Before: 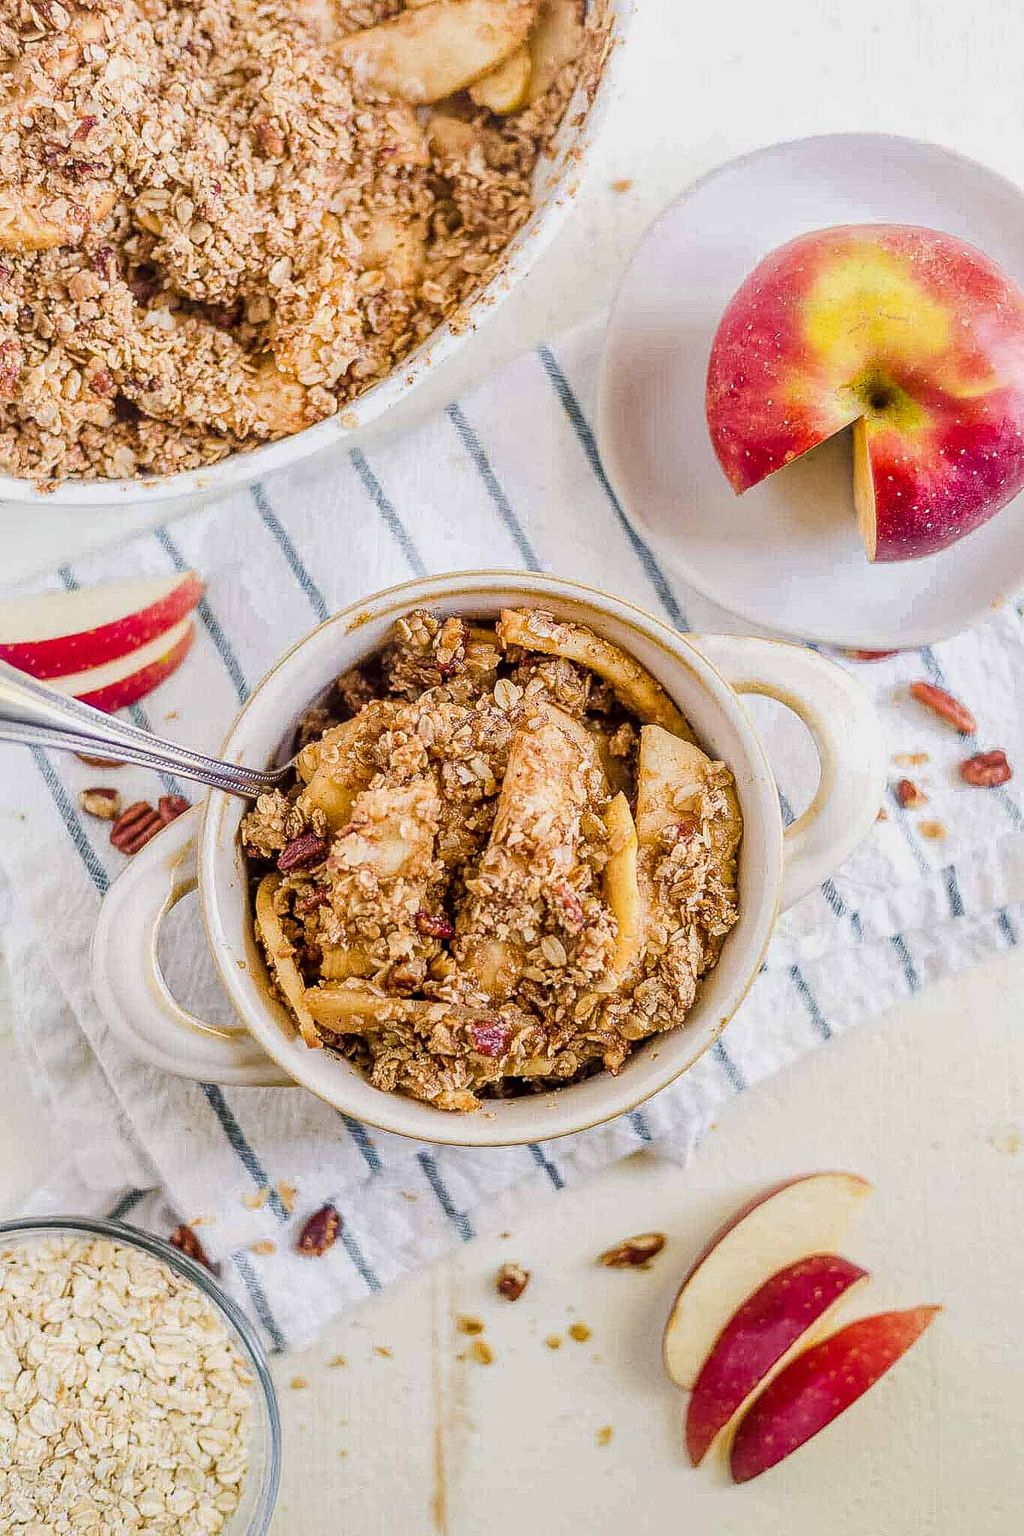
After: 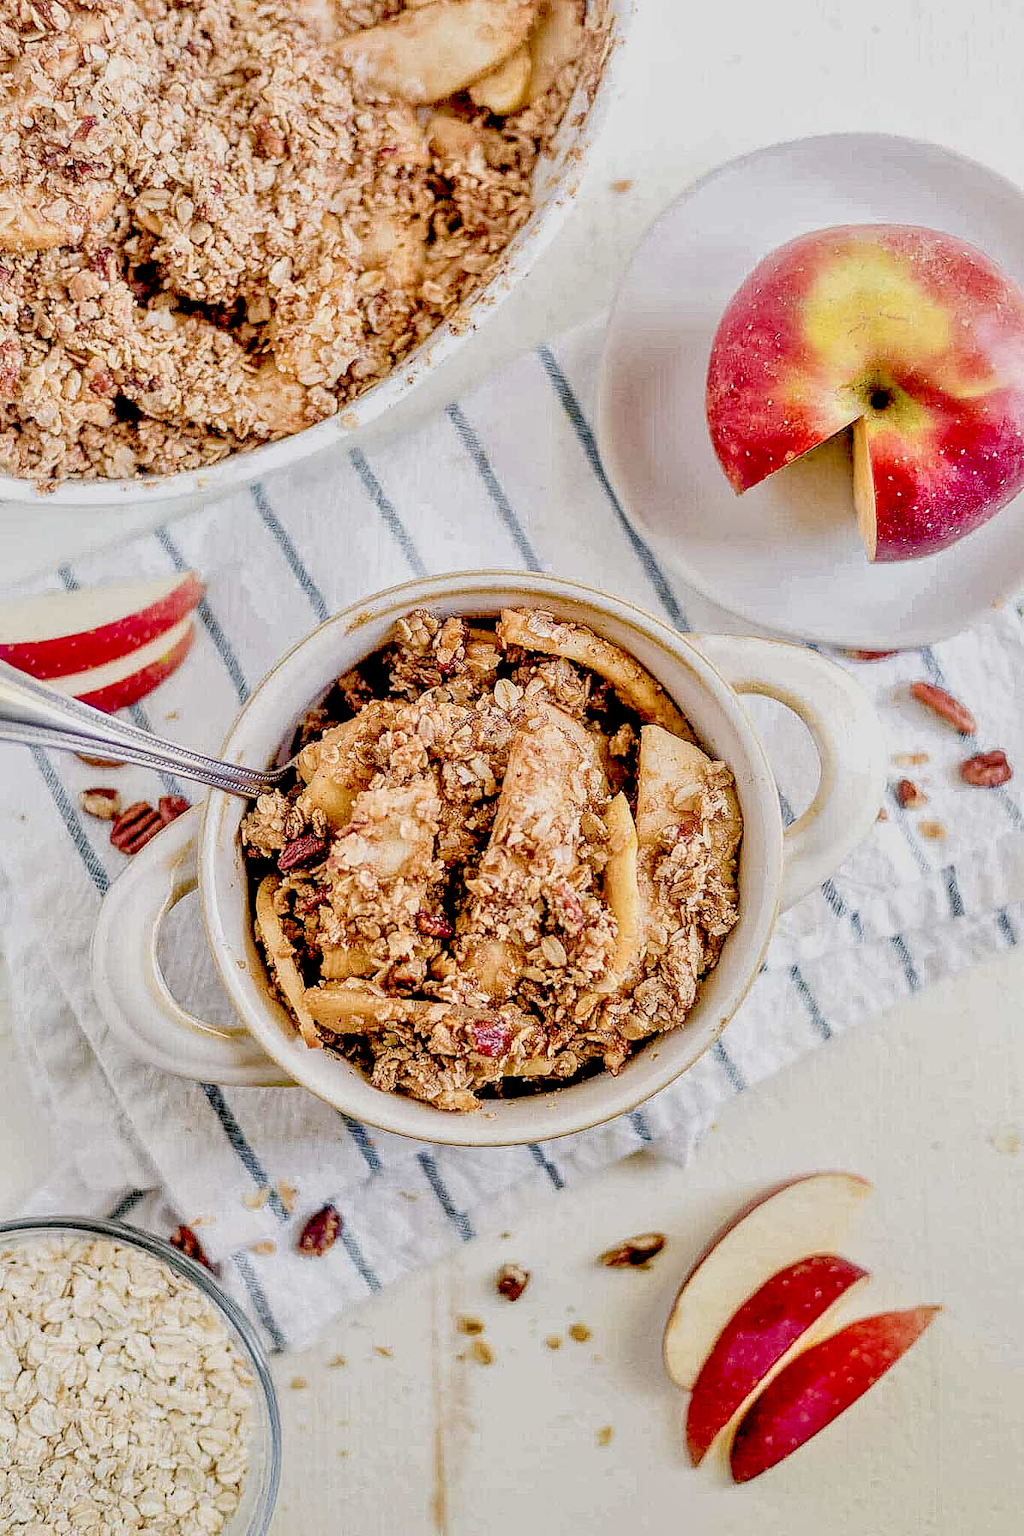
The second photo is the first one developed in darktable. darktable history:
color balance: input saturation 80.07%
tone equalizer: -7 EV 0.15 EV, -6 EV 0.6 EV, -5 EV 1.15 EV, -4 EV 1.33 EV, -3 EV 1.15 EV, -2 EV 0.6 EV, -1 EV 0.15 EV, mask exposure compensation -0.5 EV
haze removal: strength -0.05
exposure: black level correction 0.046, exposure -0.228 EV, compensate highlight preservation false
